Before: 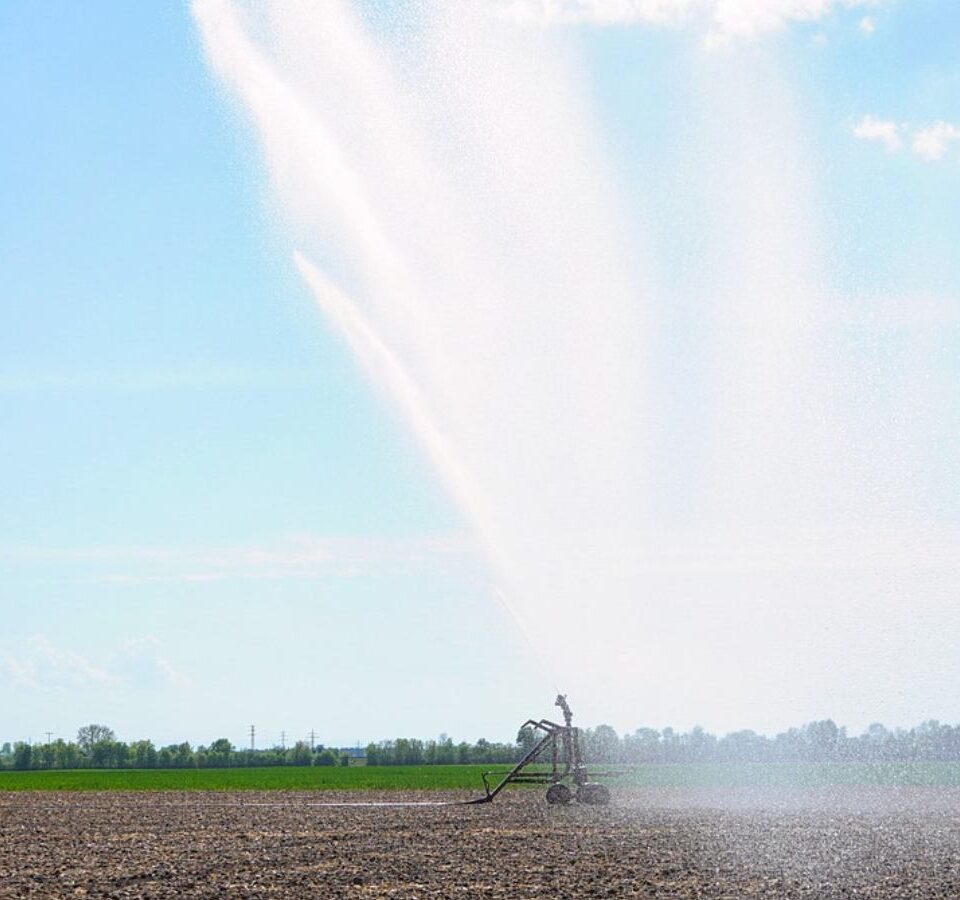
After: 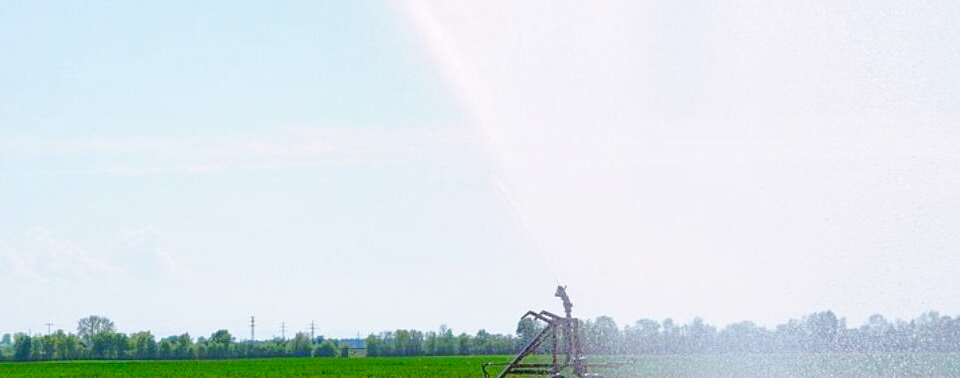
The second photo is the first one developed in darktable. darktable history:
crop: top 45.551%, bottom 12.262%
base curve: curves: ch0 [(0, 0) (0.032, 0.025) (0.121, 0.166) (0.206, 0.329) (0.605, 0.79) (1, 1)], preserve colors none
shadows and highlights: on, module defaults
white balance: red 1.009, blue 1.027
contrast brightness saturation: saturation 0.1
